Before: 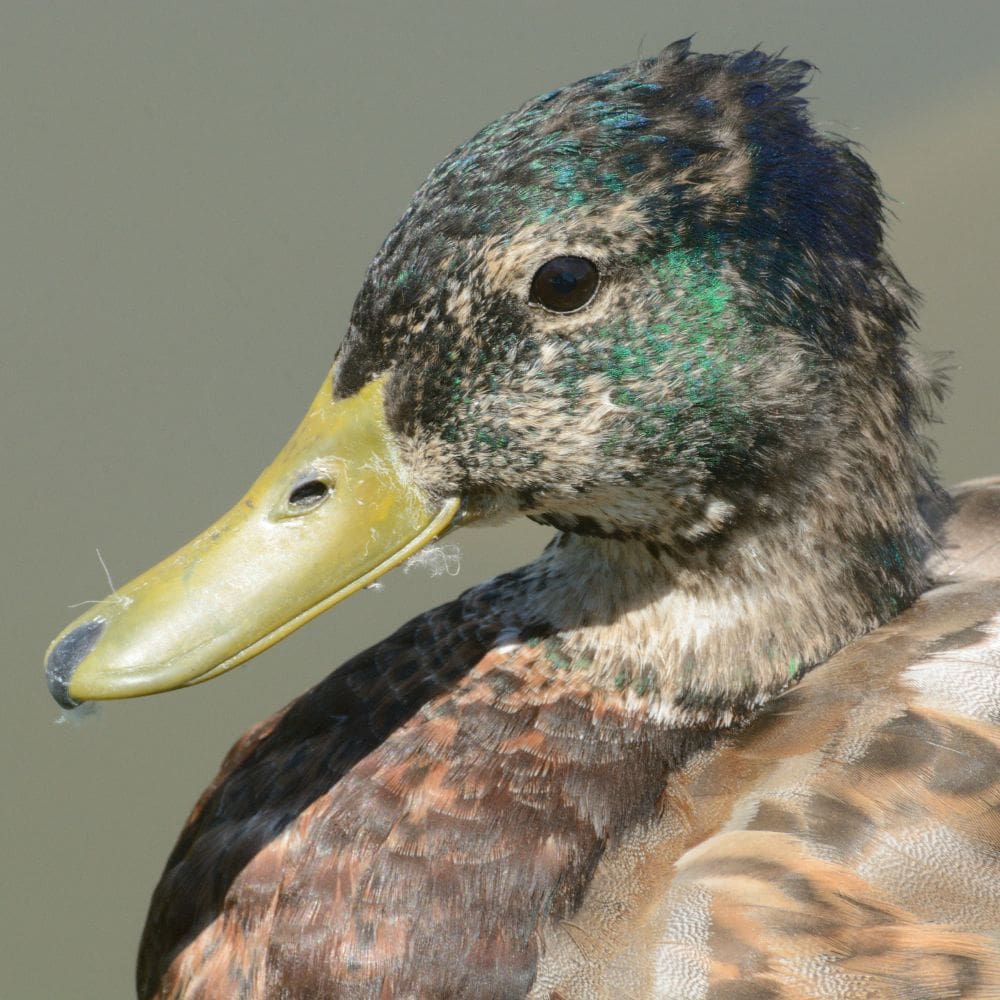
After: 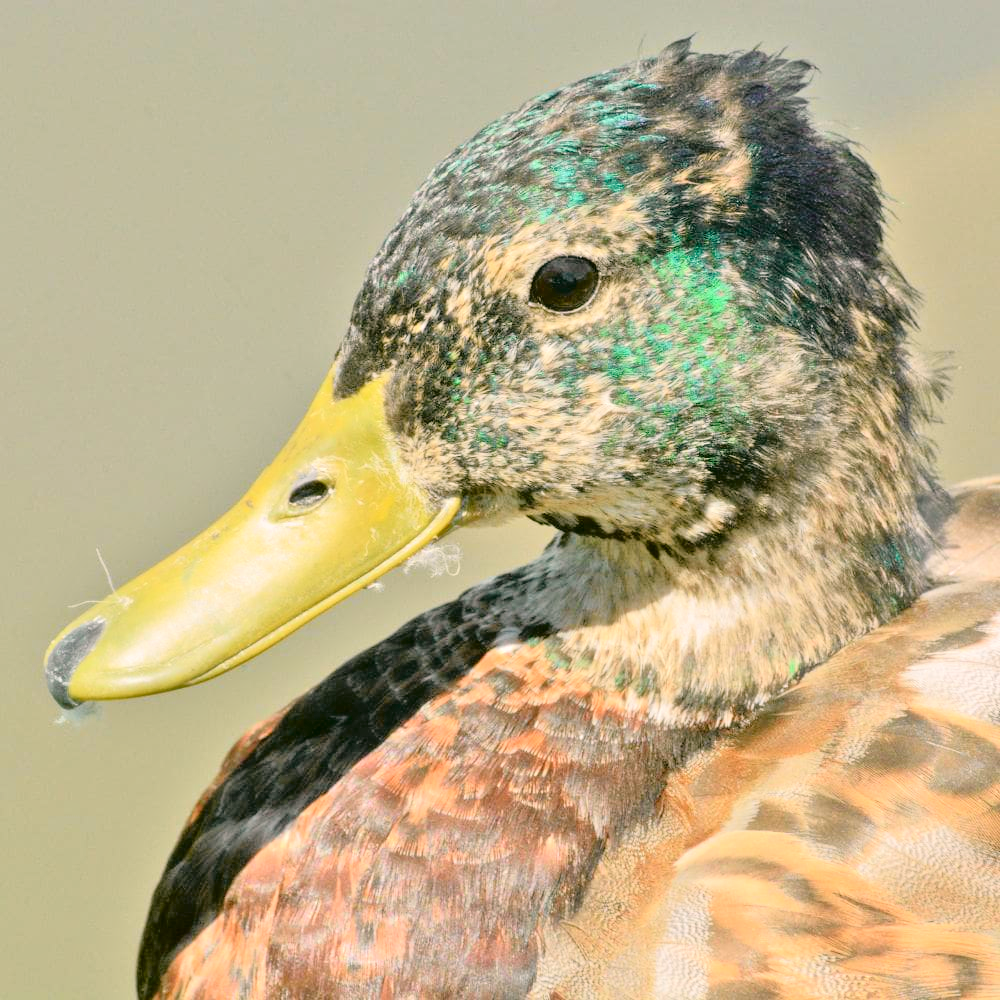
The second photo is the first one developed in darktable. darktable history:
color correction: highlights a* 4.02, highlights b* 4.98, shadows a* -7.55, shadows b* 4.98
tone equalizer: -7 EV 0.15 EV, -6 EV 0.6 EV, -5 EV 1.15 EV, -4 EV 1.33 EV, -3 EV 1.15 EV, -2 EV 0.6 EV, -1 EV 0.15 EV, mask exposure compensation -0.5 EV
tone curve: curves: ch0 [(0, 0.014) (0.17, 0.099) (0.392, 0.438) (0.725, 0.828) (0.872, 0.918) (1, 0.981)]; ch1 [(0, 0) (0.402, 0.36) (0.489, 0.491) (0.5, 0.503) (0.515, 0.52) (0.545, 0.574) (0.615, 0.662) (0.701, 0.725) (1, 1)]; ch2 [(0, 0) (0.42, 0.458) (0.485, 0.499) (0.503, 0.503) (0.531, 0.542) (0.561, 0.594) (0.644, 0.694) (0.717, 0.753) (1, 0.991)], color space Lab, independent channels
